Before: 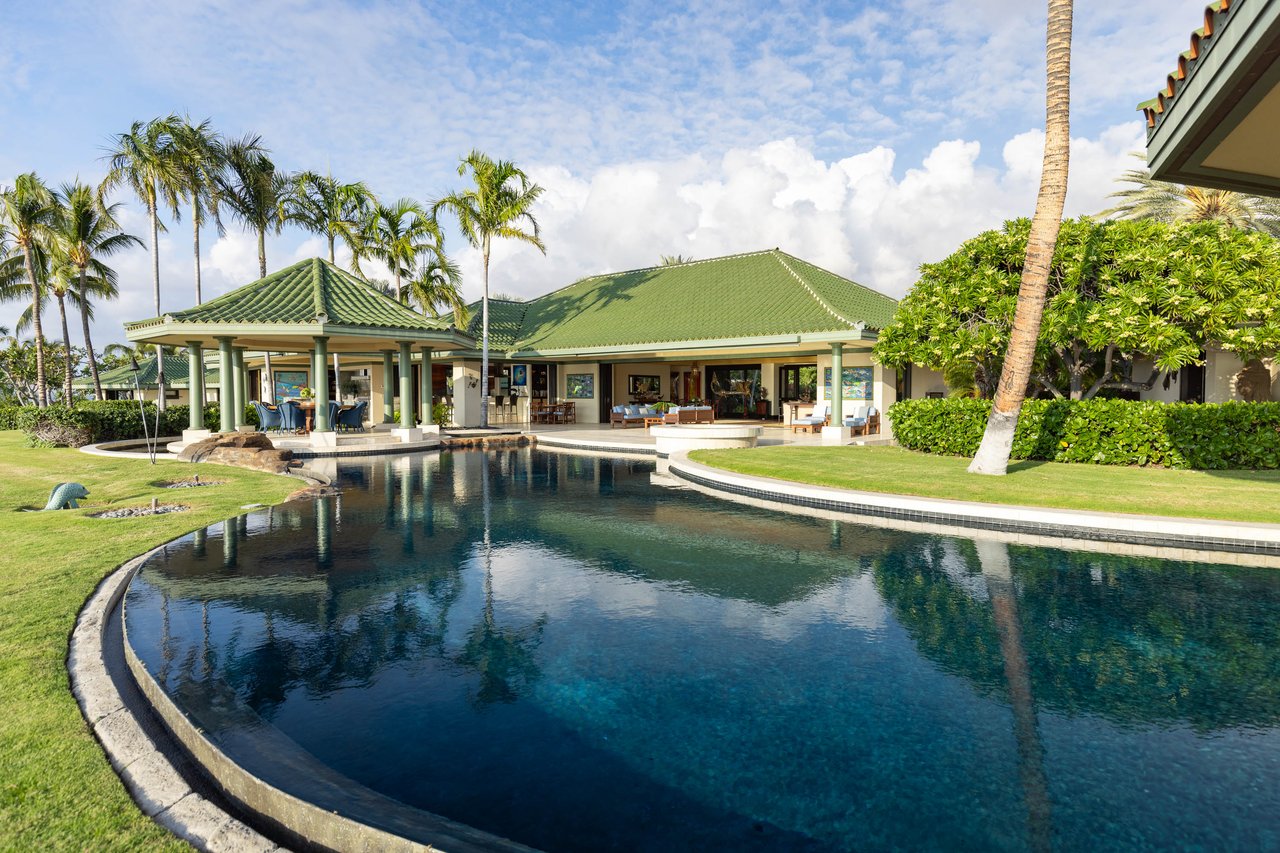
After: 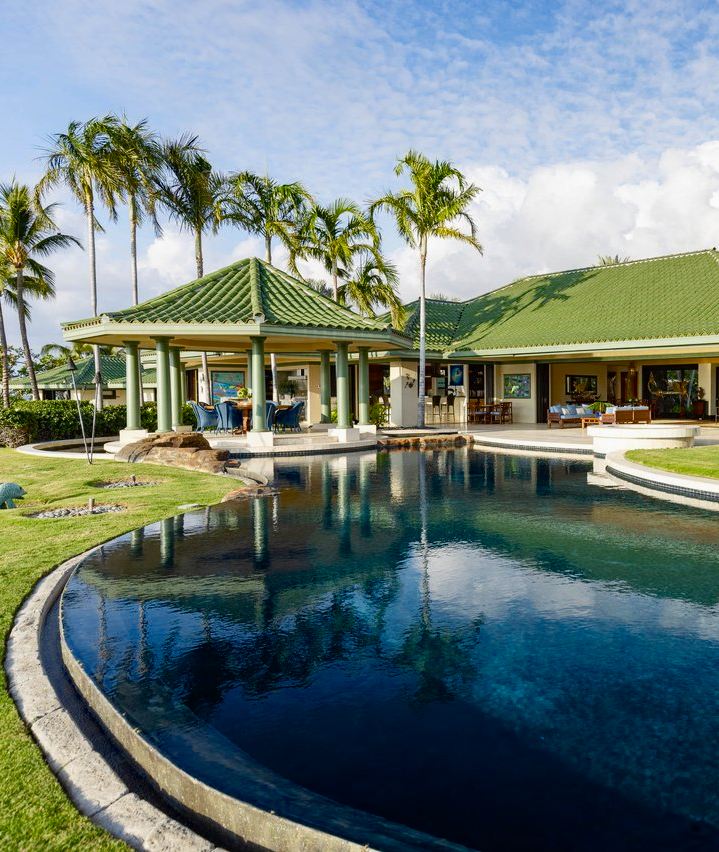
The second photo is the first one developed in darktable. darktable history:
crop: left 4.923%, right 38.882%
color balance rgb: perceptual saturation grading › global saturation 20%, perceptual saturation grading › highlights -25.317%, perceptual saturation grading › shadows 25.694%, perceptual brilliance grading › global brilliance -1.396%, perceptual brilliance grading › highlights -0.785%, perceptual brilliance grading › mid-tones -0.981%, perceptual brilliance grading › shadows -0.824%, global vibrance 10.687%, saturation formula JzAzBz (2021)
exposure: compensate highlight preservation false
